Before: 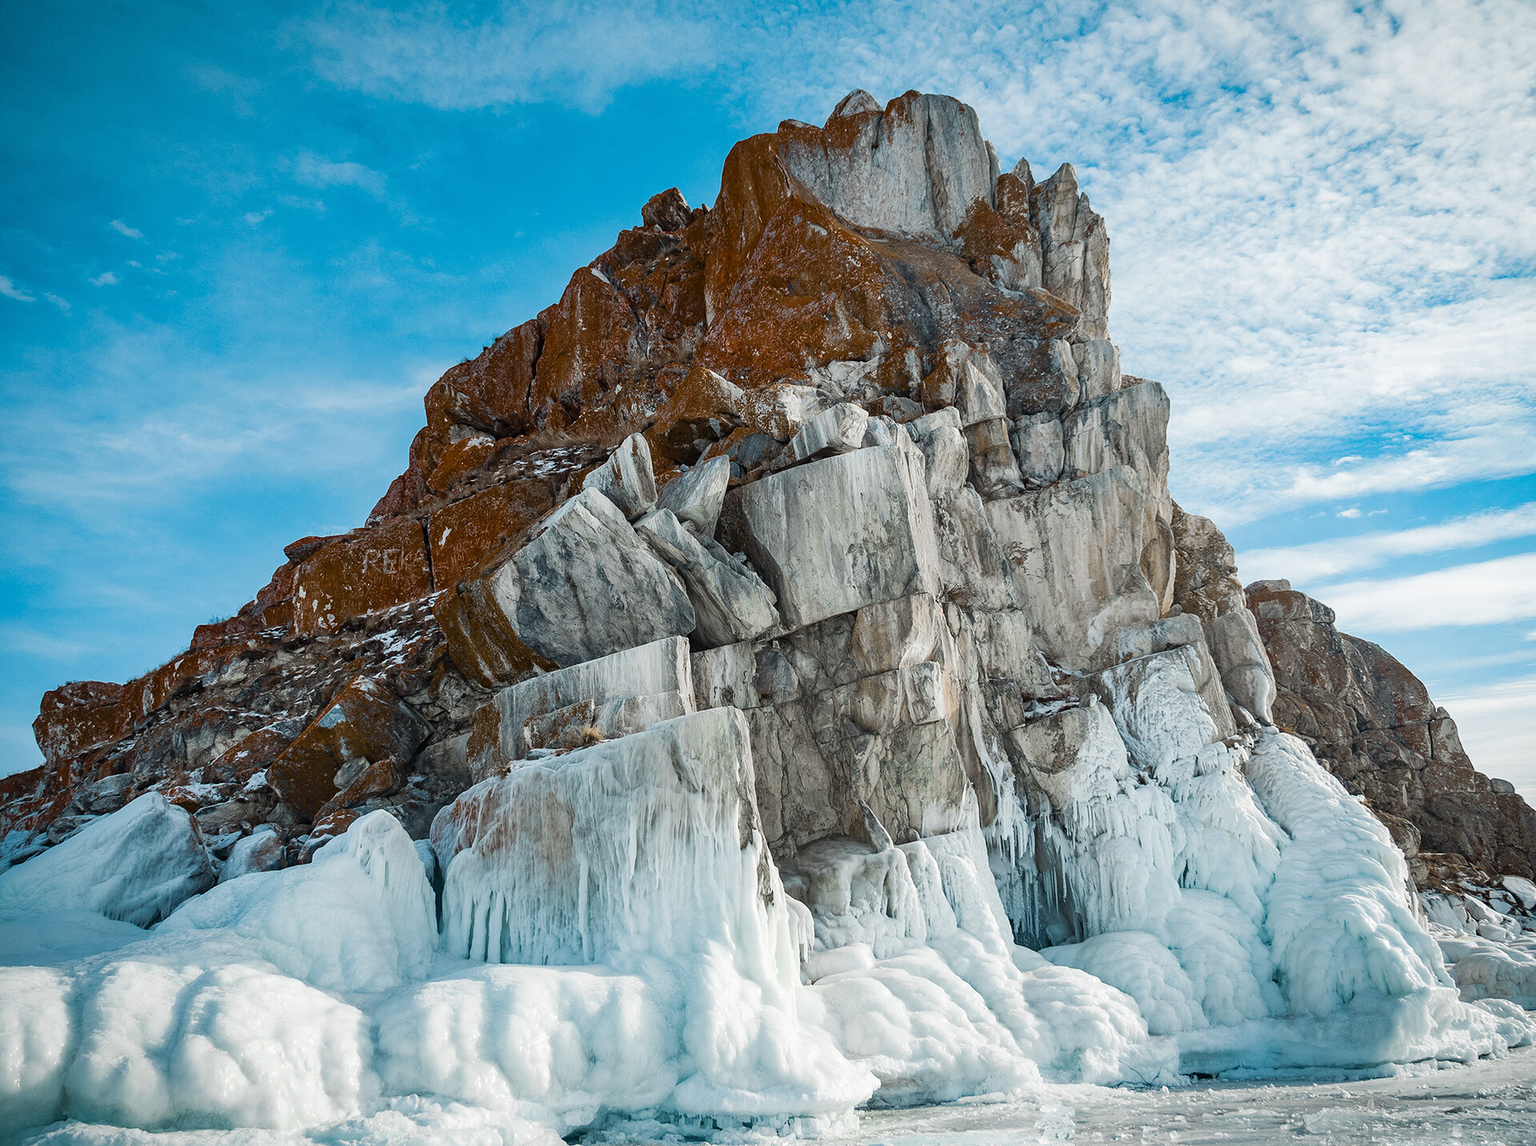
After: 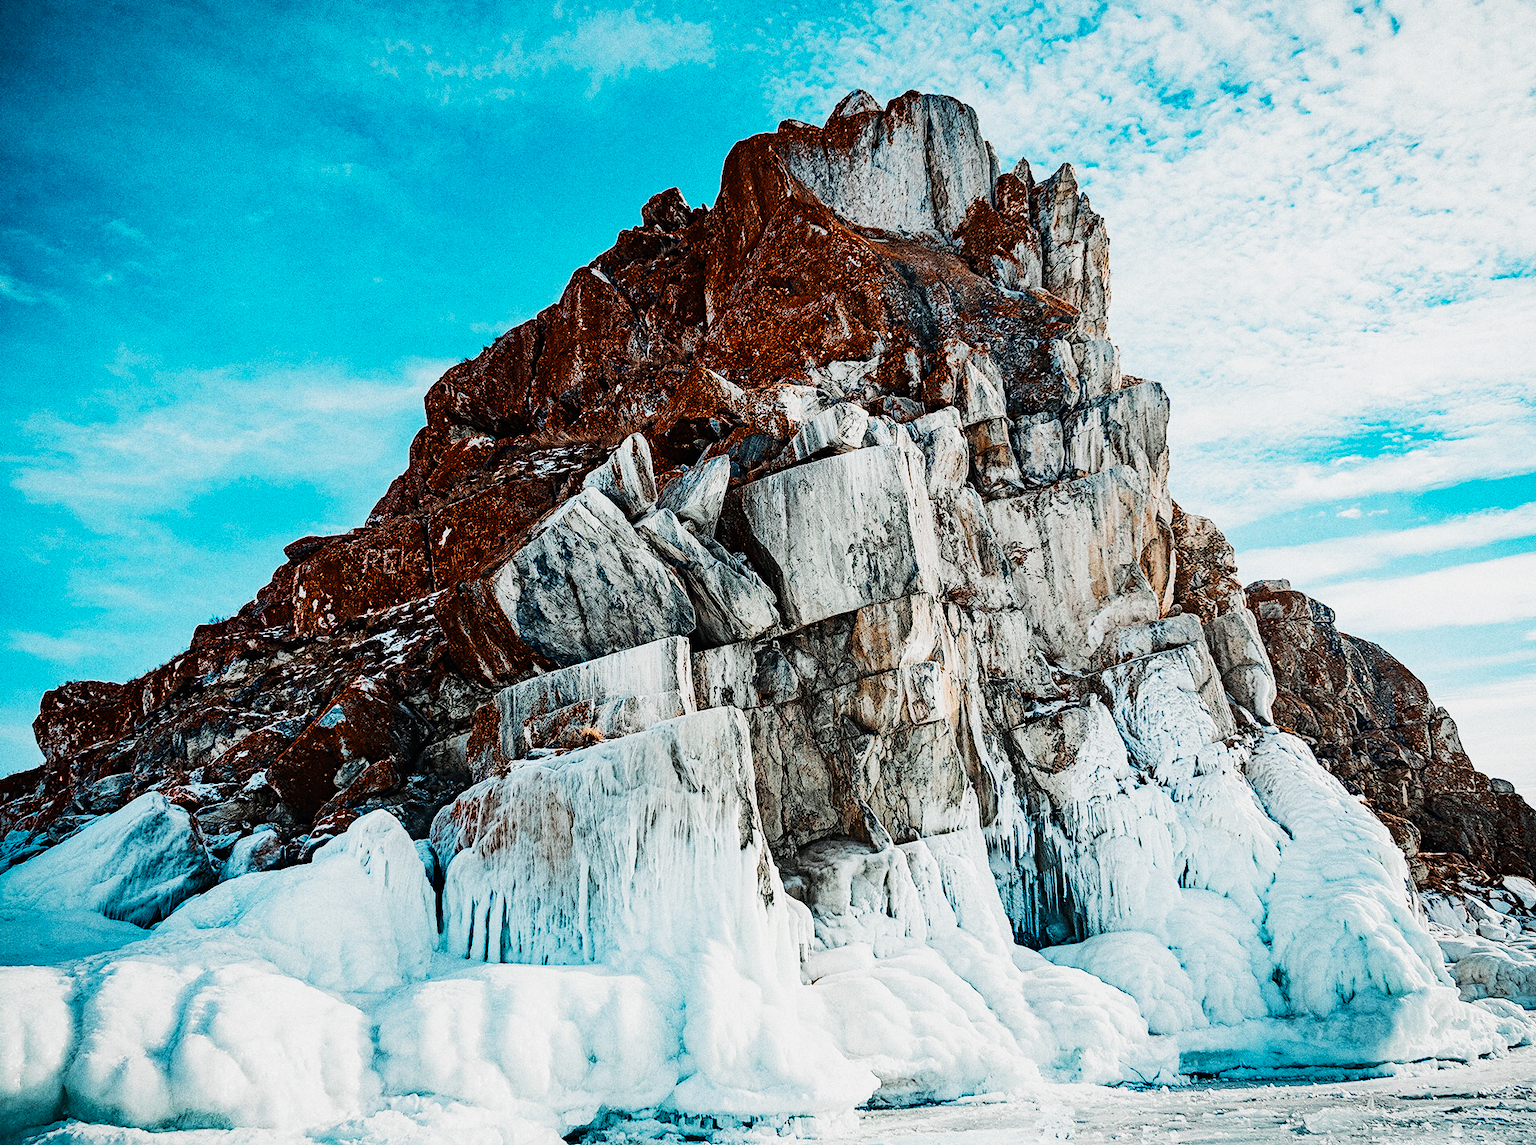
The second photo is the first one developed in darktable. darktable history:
color balance rgb: global offset › luminance 0.71%, perceptual saturation grading › global saturation -11.5%, perceptual brilliance grading › highlights 17.77%, perceptual brilliance grading › mid-tones 31.71%, perceptual brilliance grading › shadows -31.01%, global vibrance 50%
color equalizer "japanese film stock": saturation › orange 1.18, saturation › yellow 0.72, saturation › blue 1.06, hue › orange -18.53, hue › yellow 20.48, hue › green -0.98, hue › blue -10.73, brightness › orange 1.06, brightness › yellow 0.737, brightness › blue 0.905, node placement 8°
diffuse or sharpen "sharpen demosaicing: AA filter": edge sensitivity 1, 1st order anisotropy 100%, 2nd order anisotropy 100%, 3rd order anisotropy 100%, 4th order anisotropy 100%, 1st order speed -25%, 2nd order speed -25%, 3rd order speed -25%, 4th order speed -25%
grain "silver grain": coarseness 0.09 ISO, strength 40%
sigmoid: contrast 1.8, skew -0.2, preserve hue 0%, red attenuation 0.1, red rotation 0.035, green attenuation 0.1, green rotation -0.017, blue attenuation 0.15, blue rotation -0.052, base primaries Rec2020
exposure "magic lantern defaults": compensate highlight preservation false
